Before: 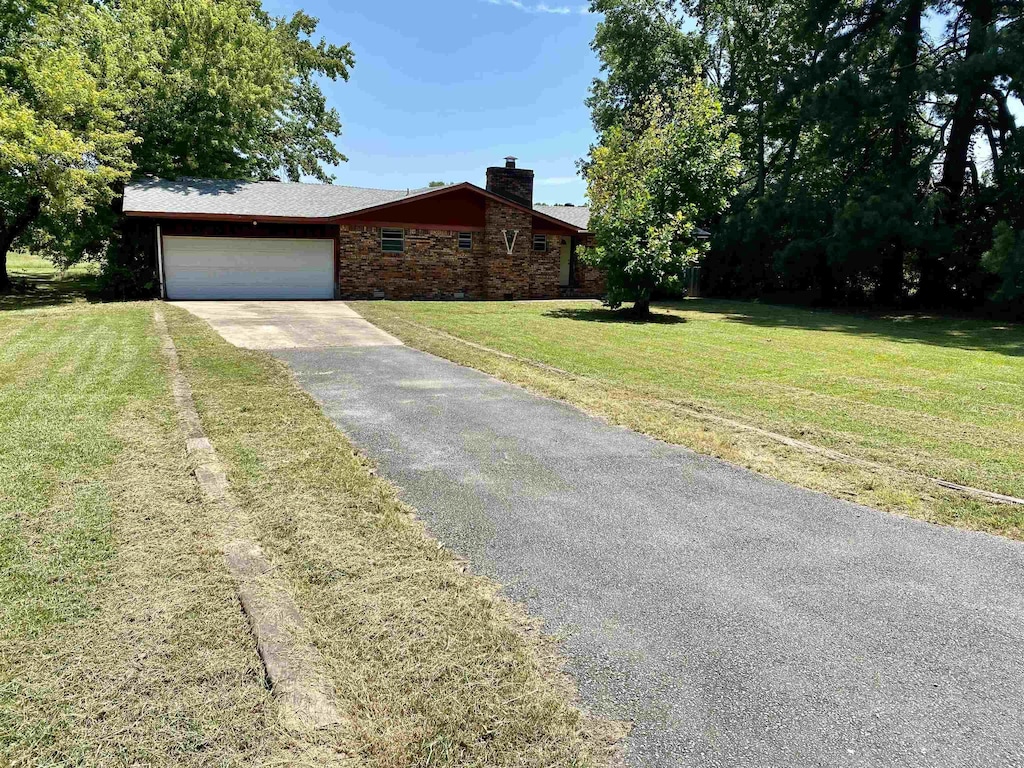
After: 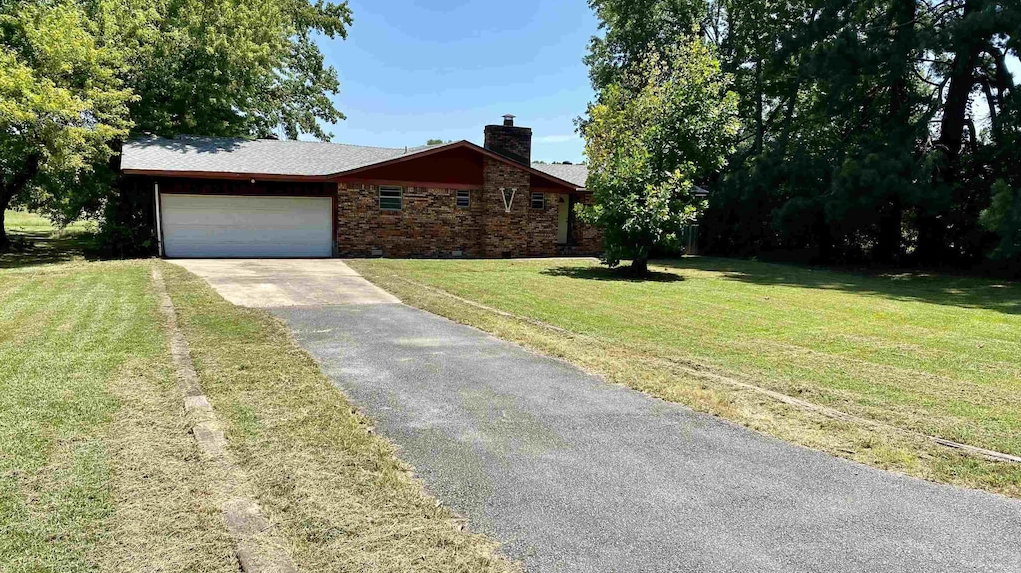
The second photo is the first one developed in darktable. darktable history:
crop: left 0.289%, top 5.562%, bottom 19.735%
levels: black 0.045%
